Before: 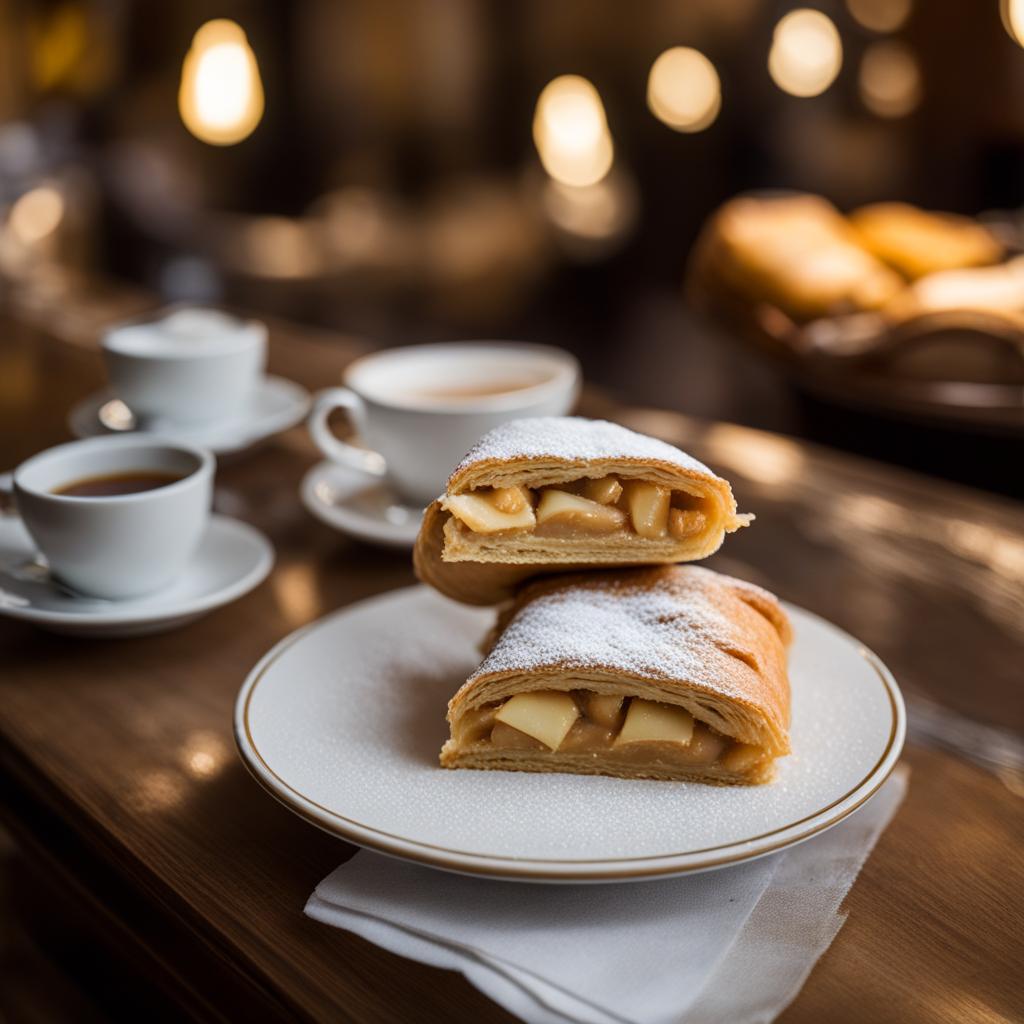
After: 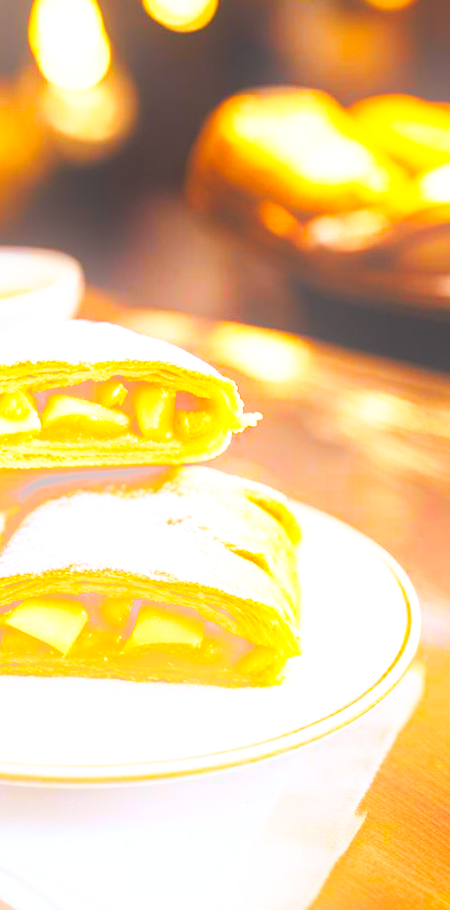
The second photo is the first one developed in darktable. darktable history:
crop: left 47.628%, top 6.643%, right 7.874%
bloom: on, module defaults
base curve: curves: ch0 [(0, 0) (0.026, 0.03) (0.109, 0.232) (0.351, 0.748) (0.669, 0.968) (1, 1)], preserve colors none
color balance rgb: perceptual saturation grading › global saturation 25%, perceptual brilliance grading › mid-tones 10%, perceptual brilliance grading › shadows 15%, global vibrance 20%
contrast brightness saturation: saturation 0.1
exposure: exposure 0.669 EV, compensate highlight preservation false
rotate and perspective: rotation -1.32°, lens shift (horizontal) -0.031, crop left 0.015, crop right 0.985, crop top 0.047, crop bottom 0.982
